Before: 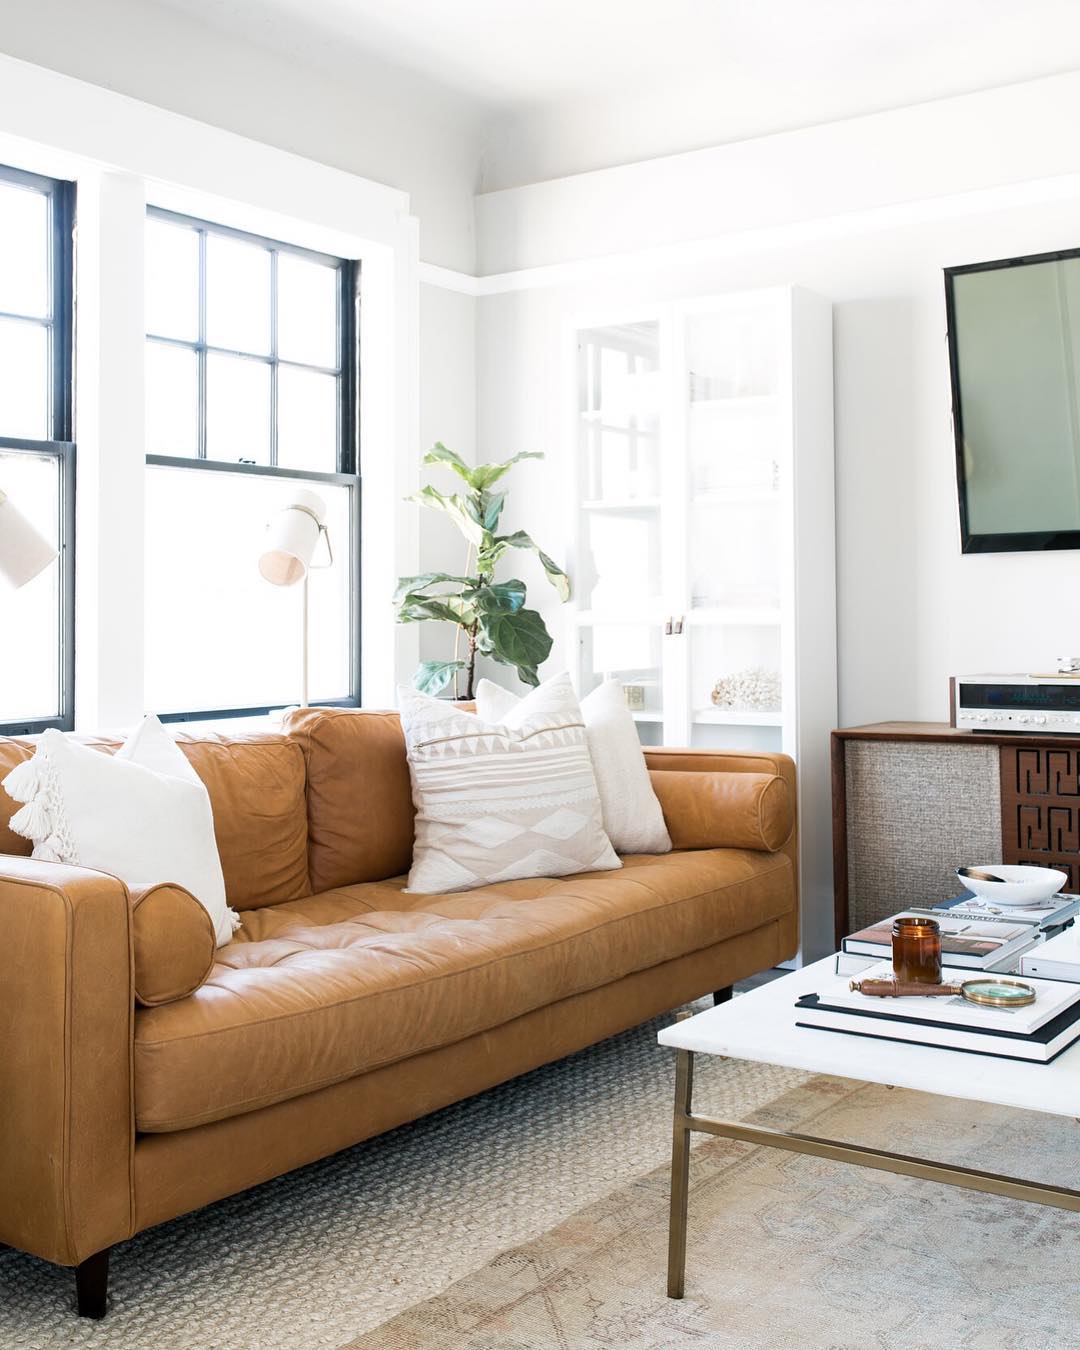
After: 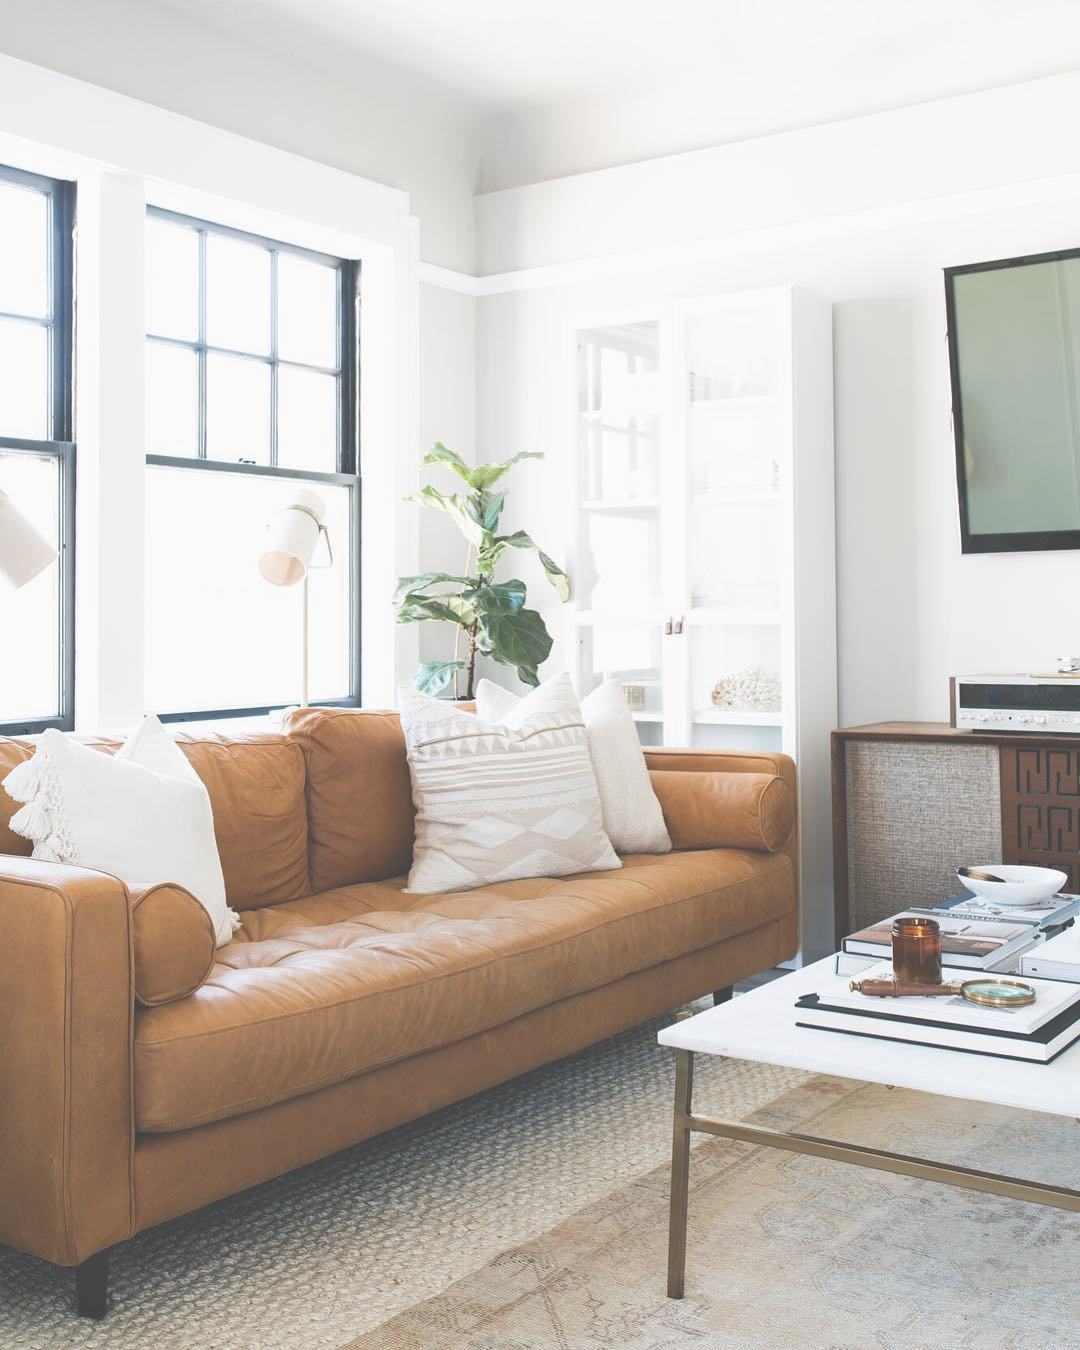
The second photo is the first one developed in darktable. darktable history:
exposure: black level correction -0.062, exposure -0.049 EV, compensate highlight preservation false
